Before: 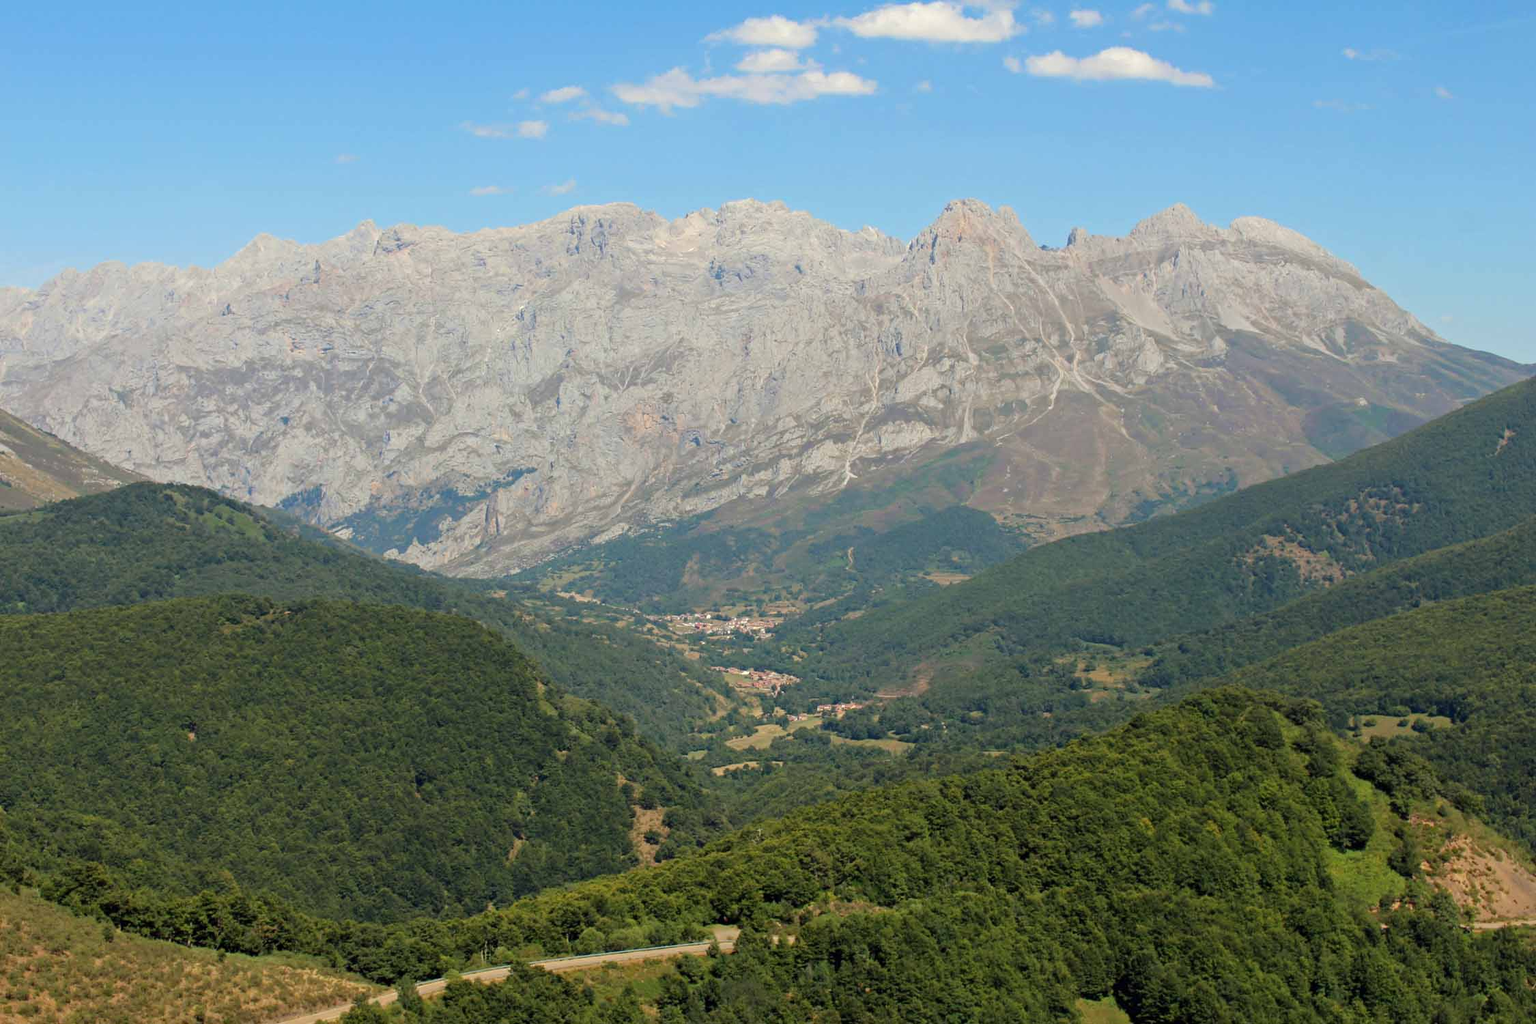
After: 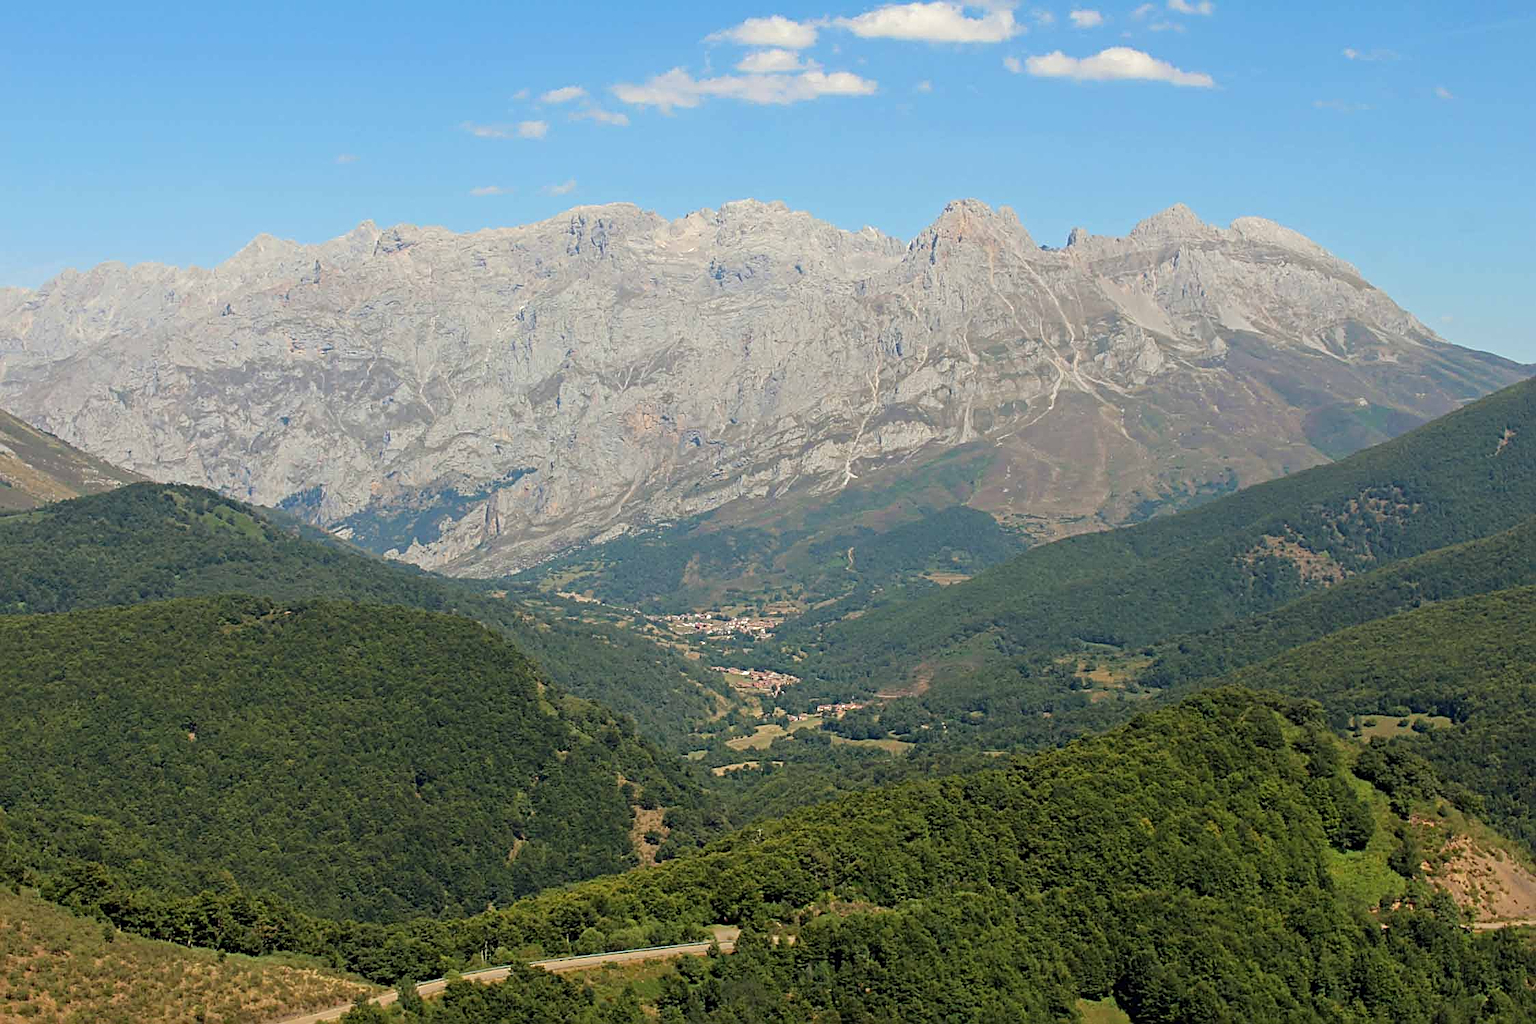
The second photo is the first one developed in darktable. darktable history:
sharpen: radius 2.539, amount 0.651
